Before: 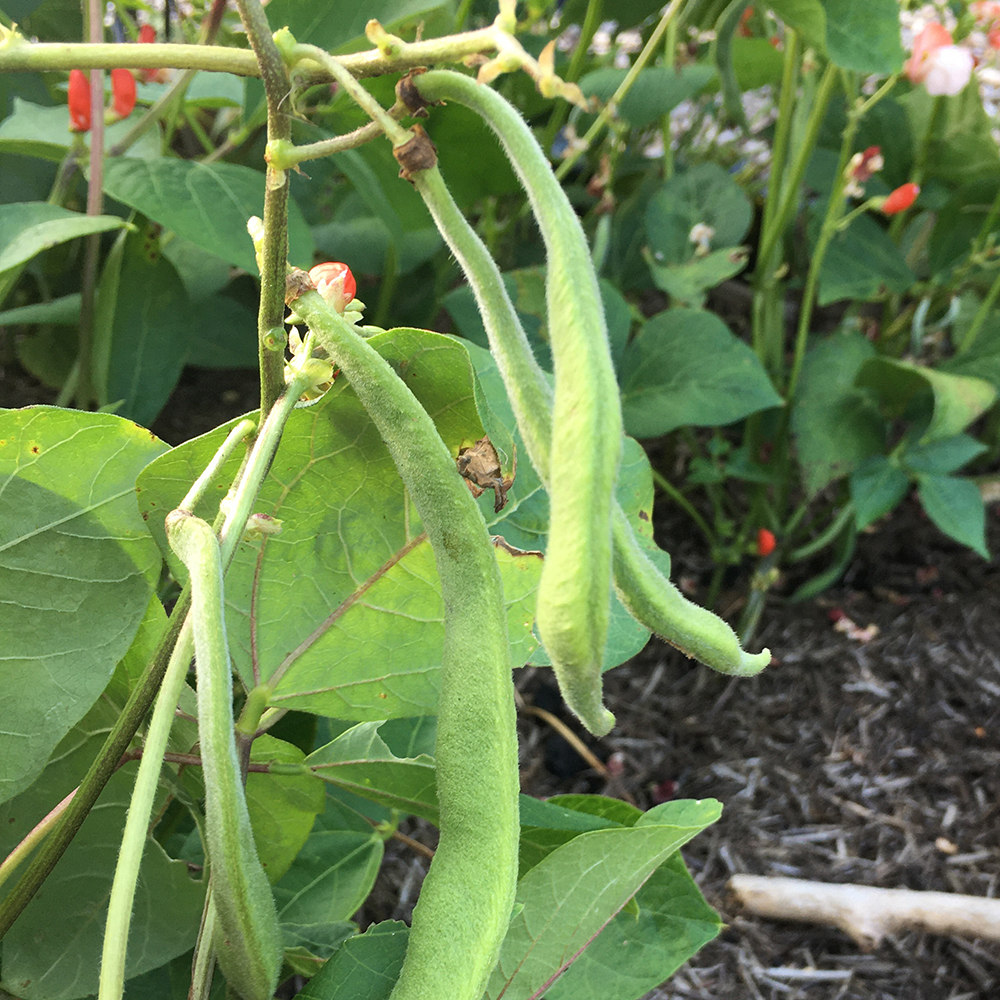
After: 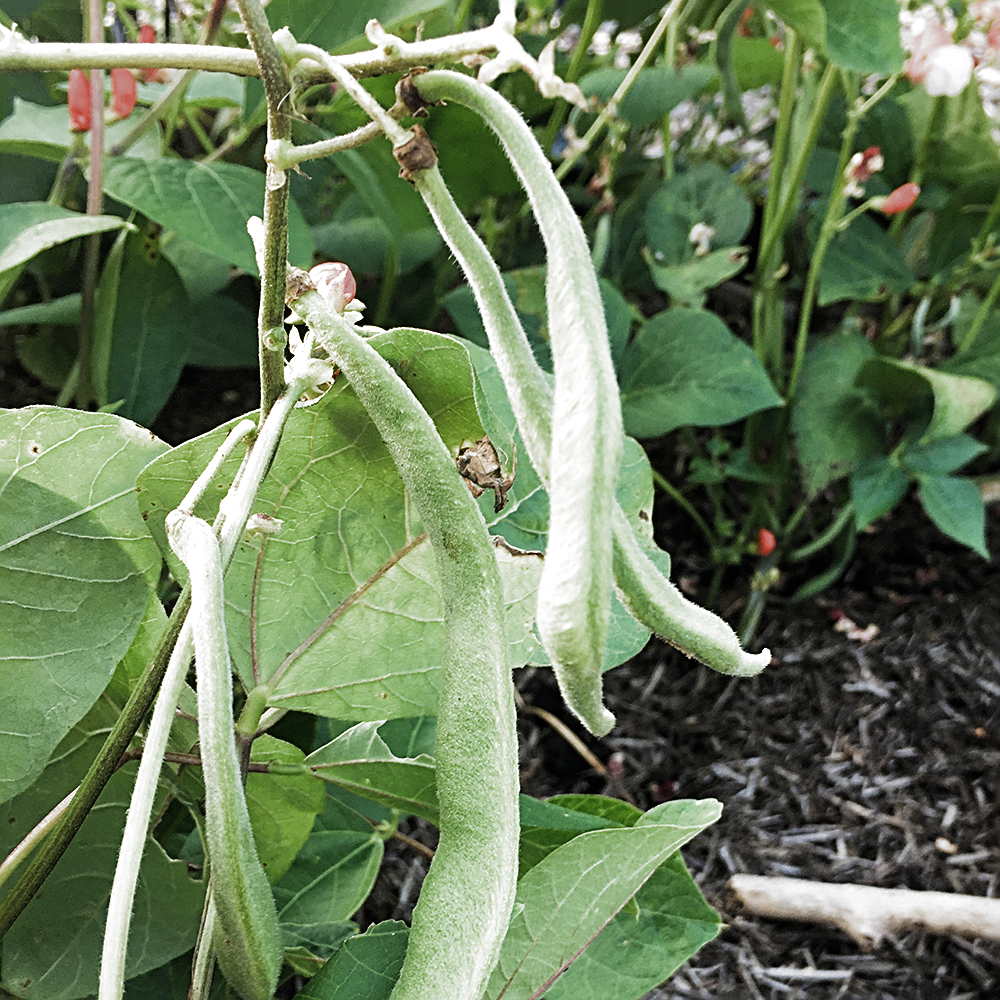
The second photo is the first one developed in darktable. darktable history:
sharpen: radius 3.073
filmic rgb: black relative exposure -7.99 EV, white relative exposure 2.33 EV, hardness 6.65, add noise in highlights 0, color science v3 (2019), use custom middle-gray values true, contrast in highlights soft
